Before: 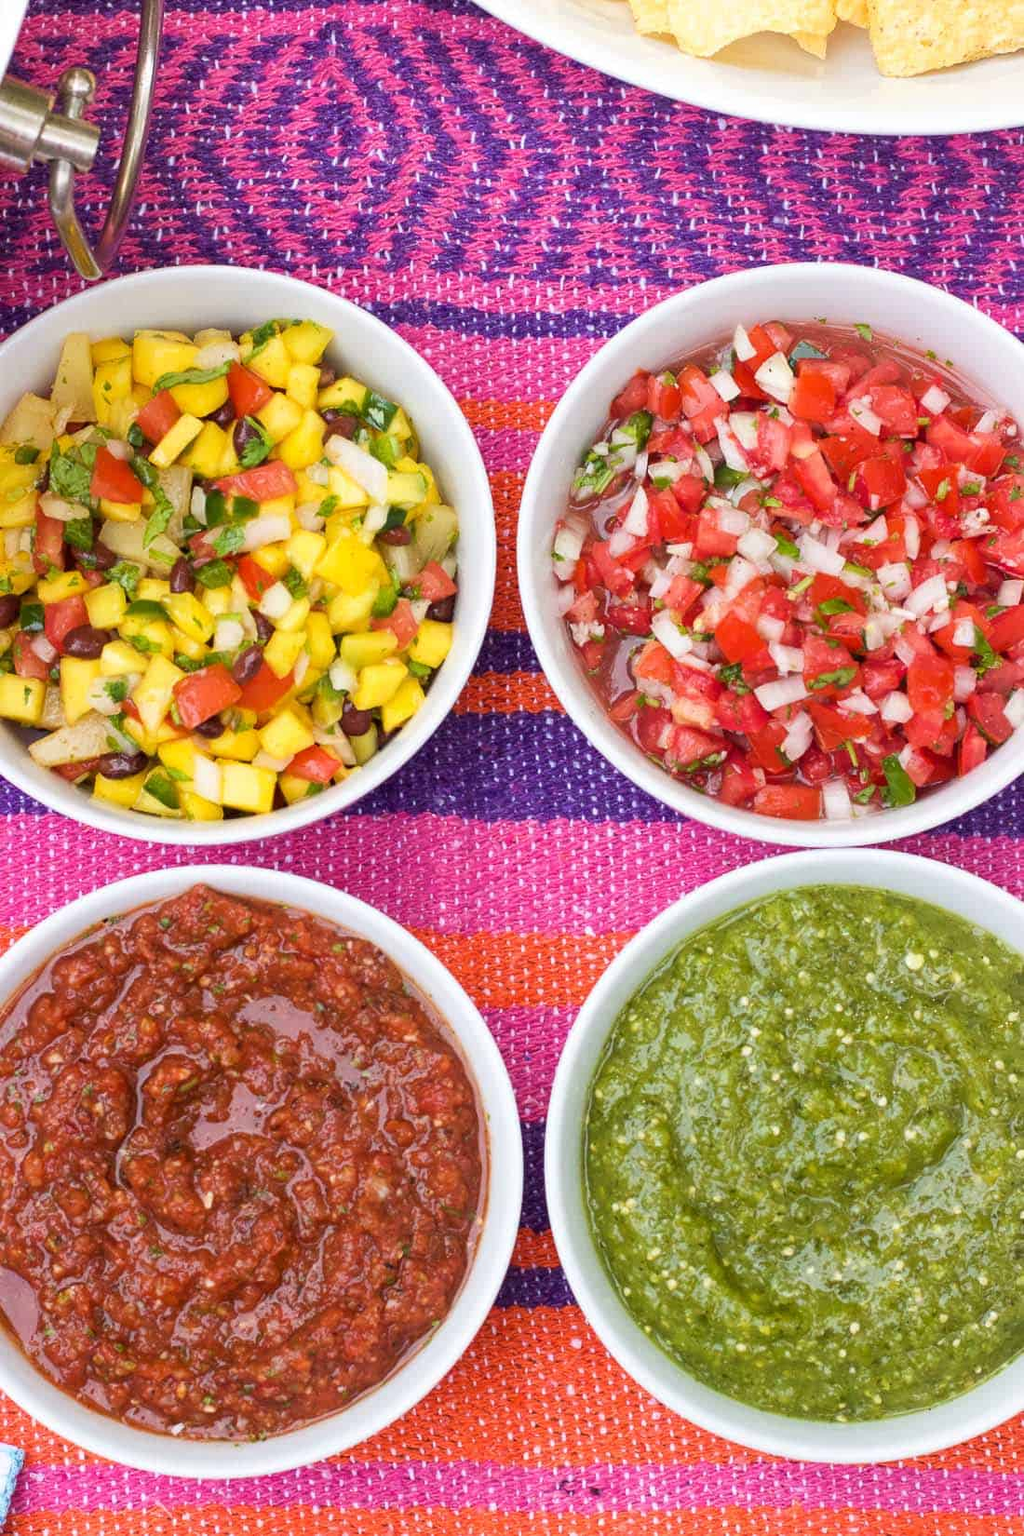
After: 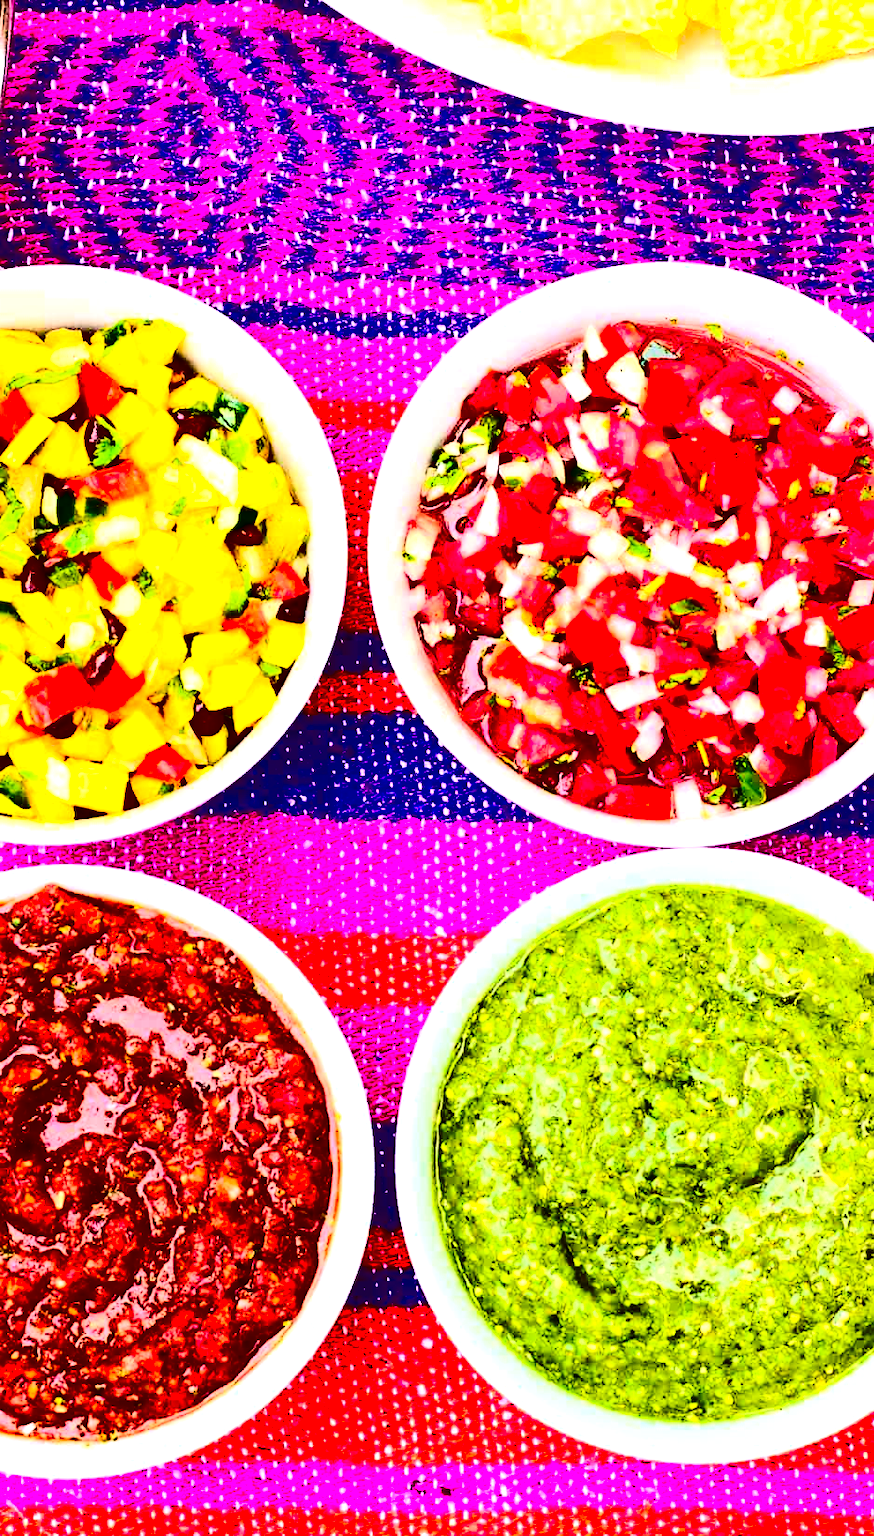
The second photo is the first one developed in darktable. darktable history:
exposure: exposure 0.636 EV, compensate highlight preservation false
tone equalizer: -8 EV -0.417 EV, -7 EV -0.389 EV, -6 EV -0.333 EV, -5 EV -0.222 EV, -3 EV 0.222 EV, -2 EV 0.333 EV, -1 EV 0.389 EV, +0 EV 0.417 EV, edges refinement/feathering 500, mask exposure compensation -1.57 EV, preserve details no
crop and rotate: left 14.584%
contrast brightness saturation: contrast 0.77, brightness -1, saturation 1
